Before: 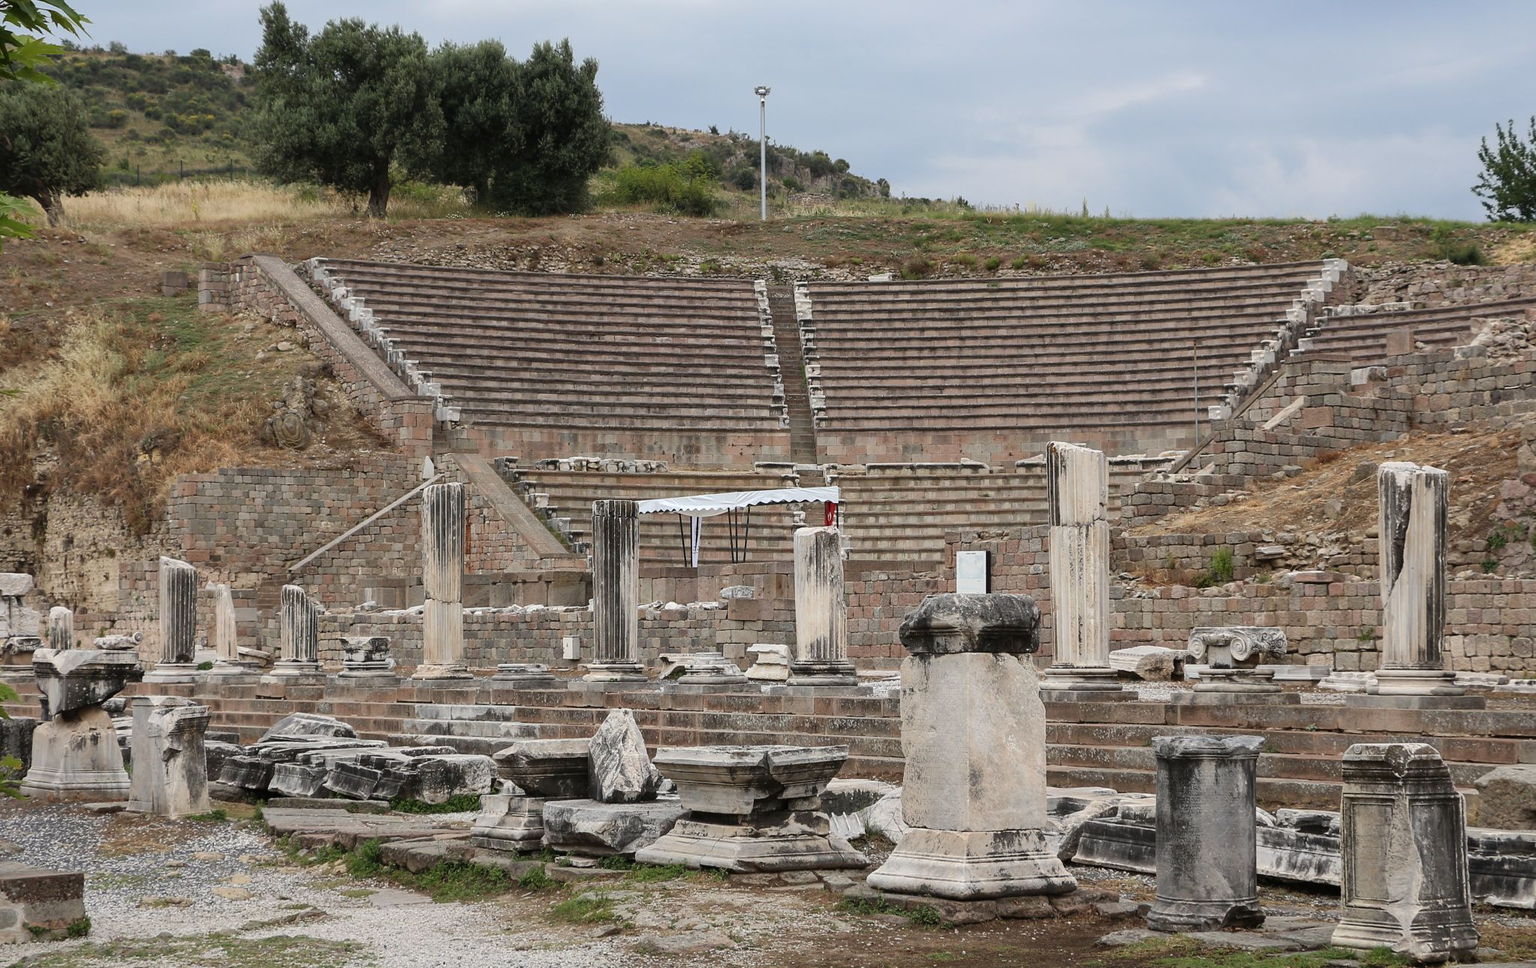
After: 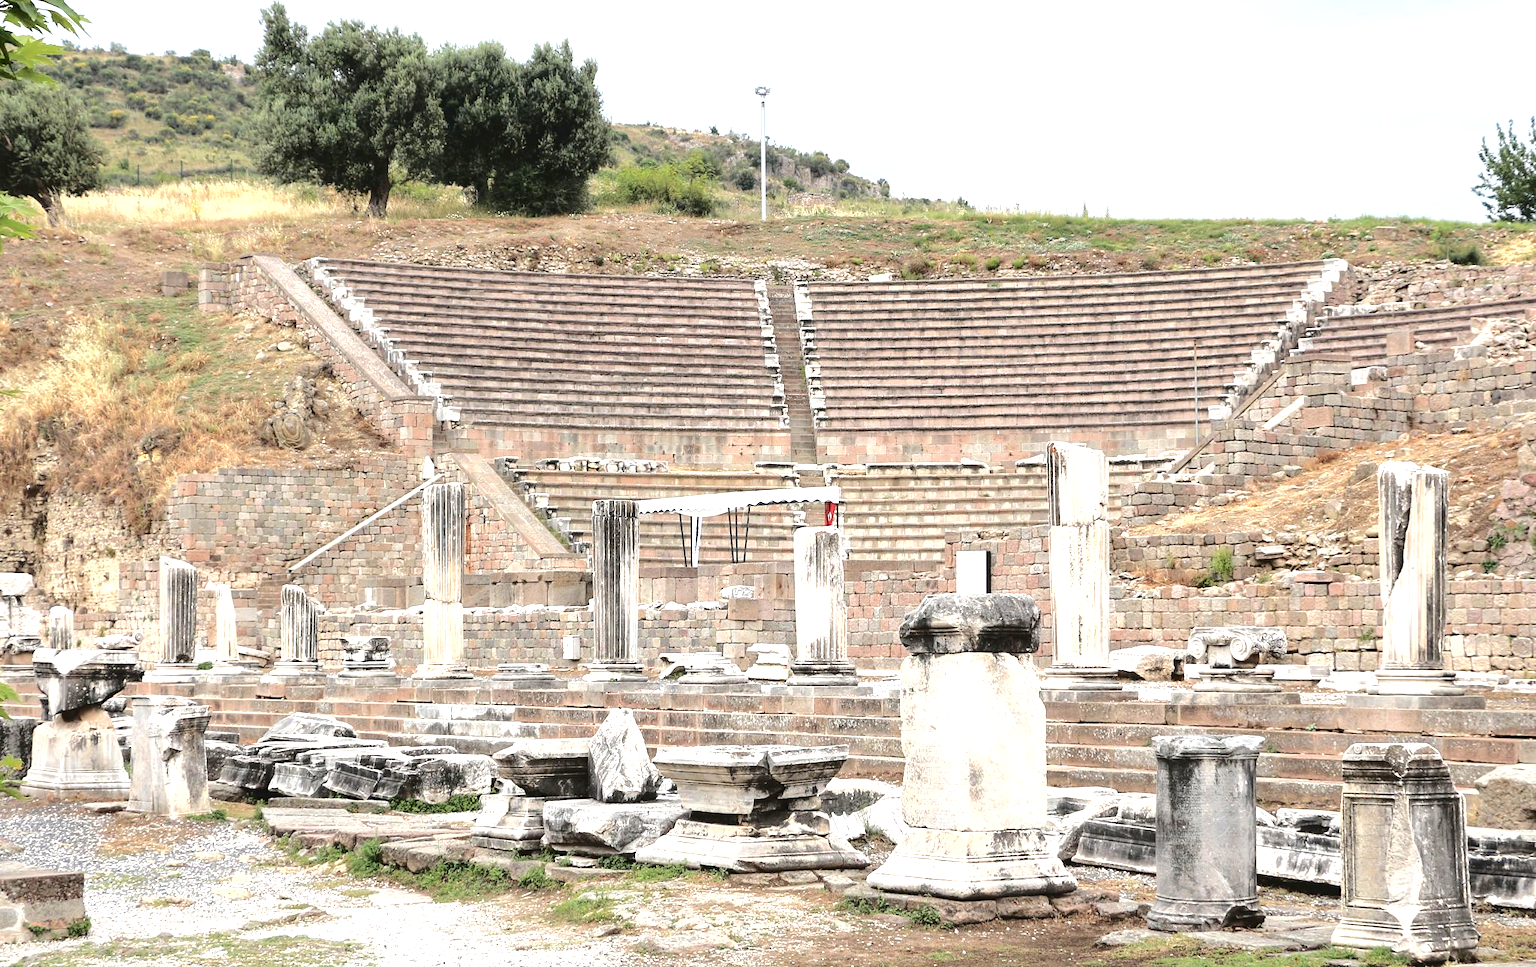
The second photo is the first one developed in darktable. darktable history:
shadows and highlights: radius 125.86, shadows 21.24, highlights -22.42, low approximation 0.01
exposure: black level correction 0, exposure 1.378 EV, compensate exposure bias true, compensate highlight preservation false
tone curve: curves: ch0 [(0, 0) (0.003, 0.057) (0.011, 0.061) (0.025, 0.065) (0.044, 0.075) (0.069, 0.082) (0.1, 0.09) (0.136, 0.102) (0.177, 0.145) (0.224, 0.195) (0.277, 0.27) (0.335, 0.374) (0.399, 0.486) (0.468, 0.578) (0.543, 0.652) (0.623, 0.717) (0.709, 0.778) (0.801, 0.837) (0.898, 0.909) (1, 1)], color space Lab, independent channels, preserve colors none
local contrast: highlights 106%, shadows 103%, detail 120%, midtone range 0.2
